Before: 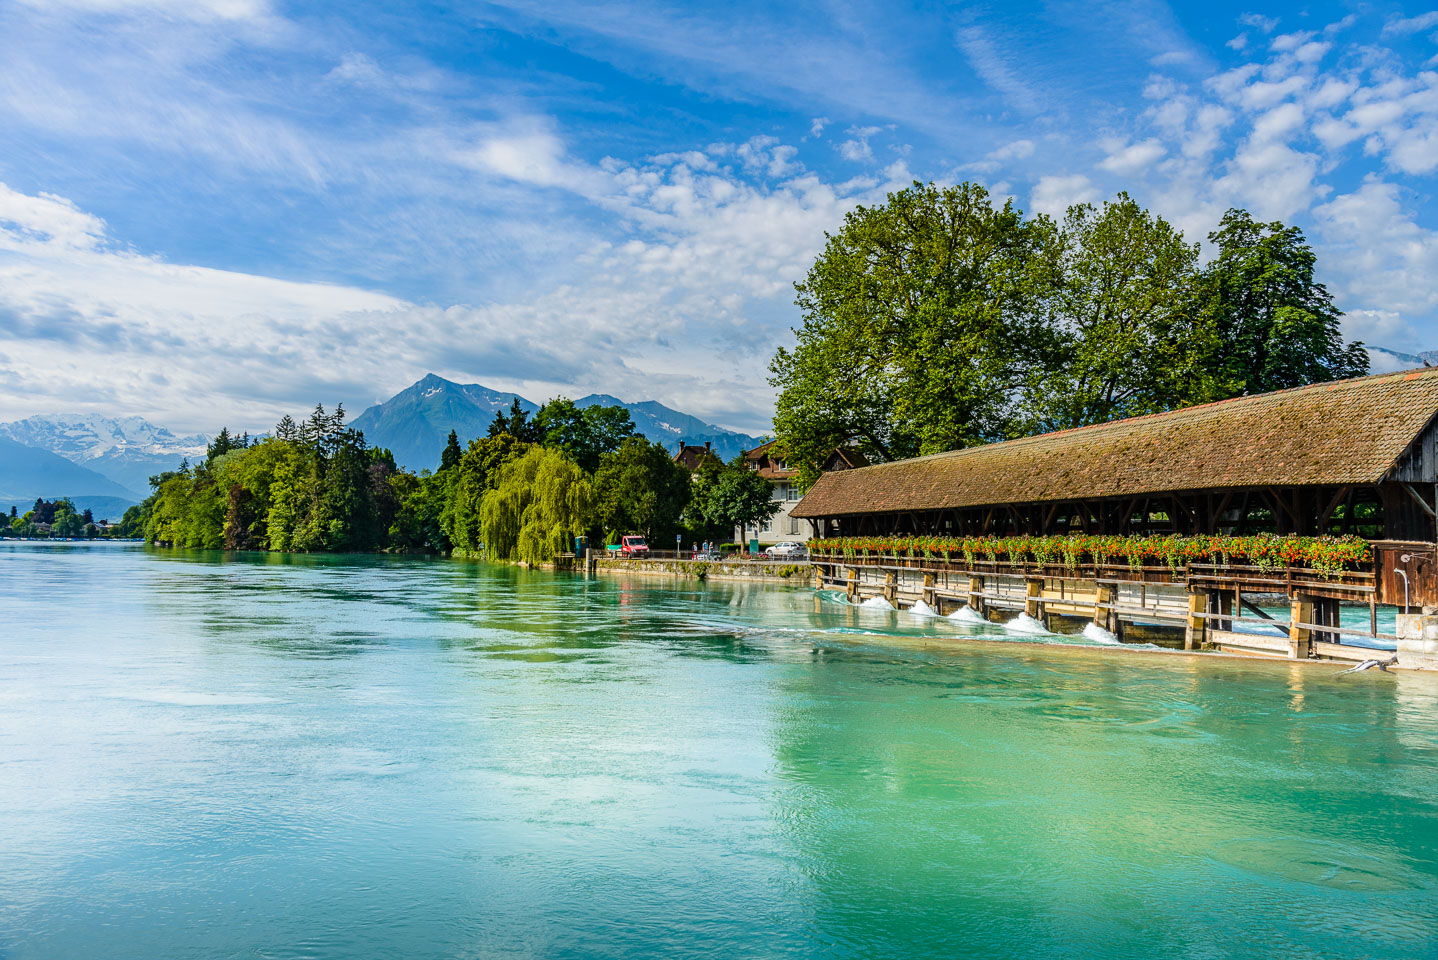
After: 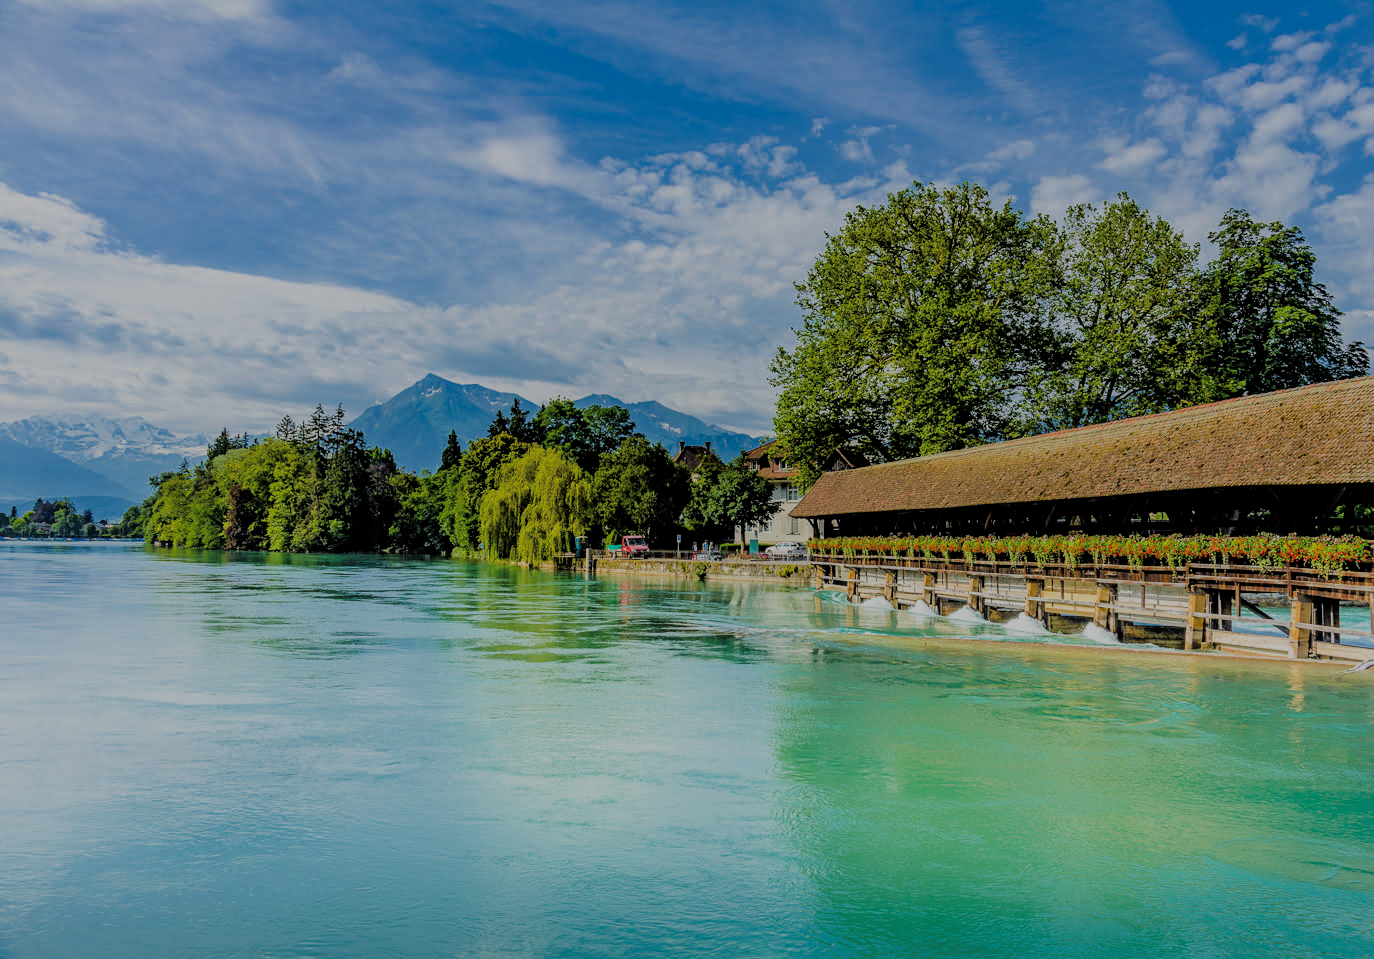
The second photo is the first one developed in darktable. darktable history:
crop: right 4.393%, bottom 0.035%
filmic rgb: middle gray luminance 3.6%, black relative exposure -5.95 EV, white relative exposure 6.33 EV, dynamic range scaling 22.3%, target black luminance 0%, hardness 2.3, latitude 46.08%, contrast 0.774, highlights saturation mix 99.96%, shadows ↔ highlights balance 0.079%
